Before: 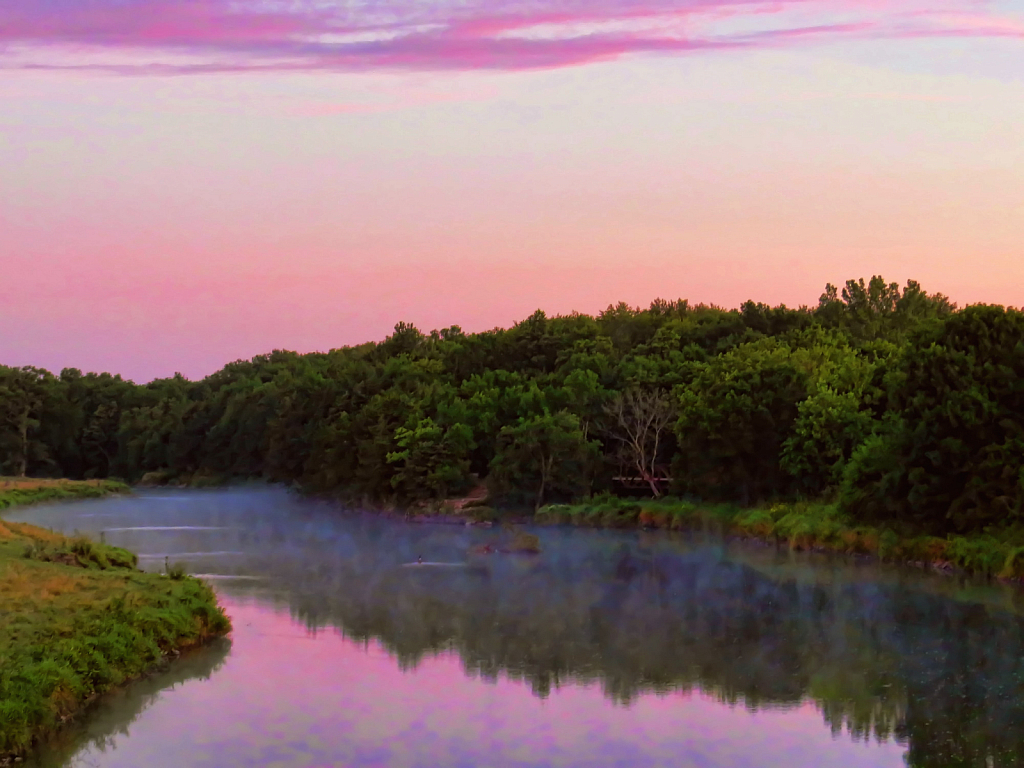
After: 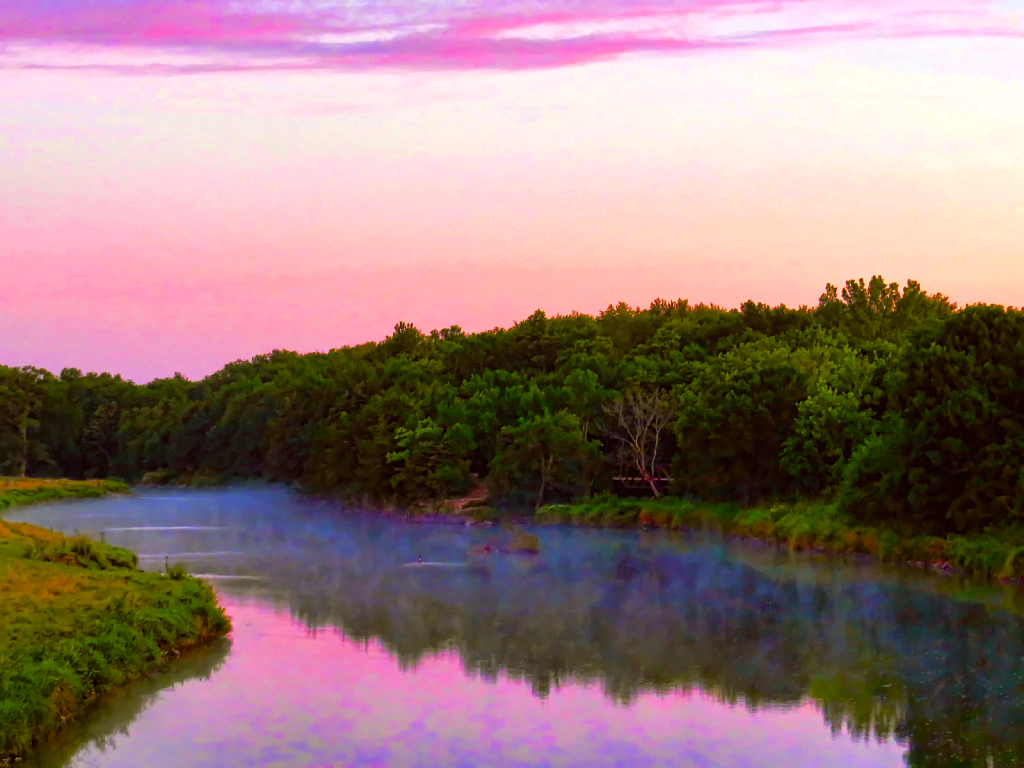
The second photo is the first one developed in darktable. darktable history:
color balance rgb: shadows lift › chroma 2.012%, shadows lift › hue 247.74°, white fulcrum 0.992 EV, linear chroma grading › global chroma 10.493%, perceptual saturation grading › global saturation 20%, perceptual saturation grading › highlights -25.387%, perceptual saturation grading › shadows 50.176%, perceptual brilliance grading › global brilliance 11.786%
